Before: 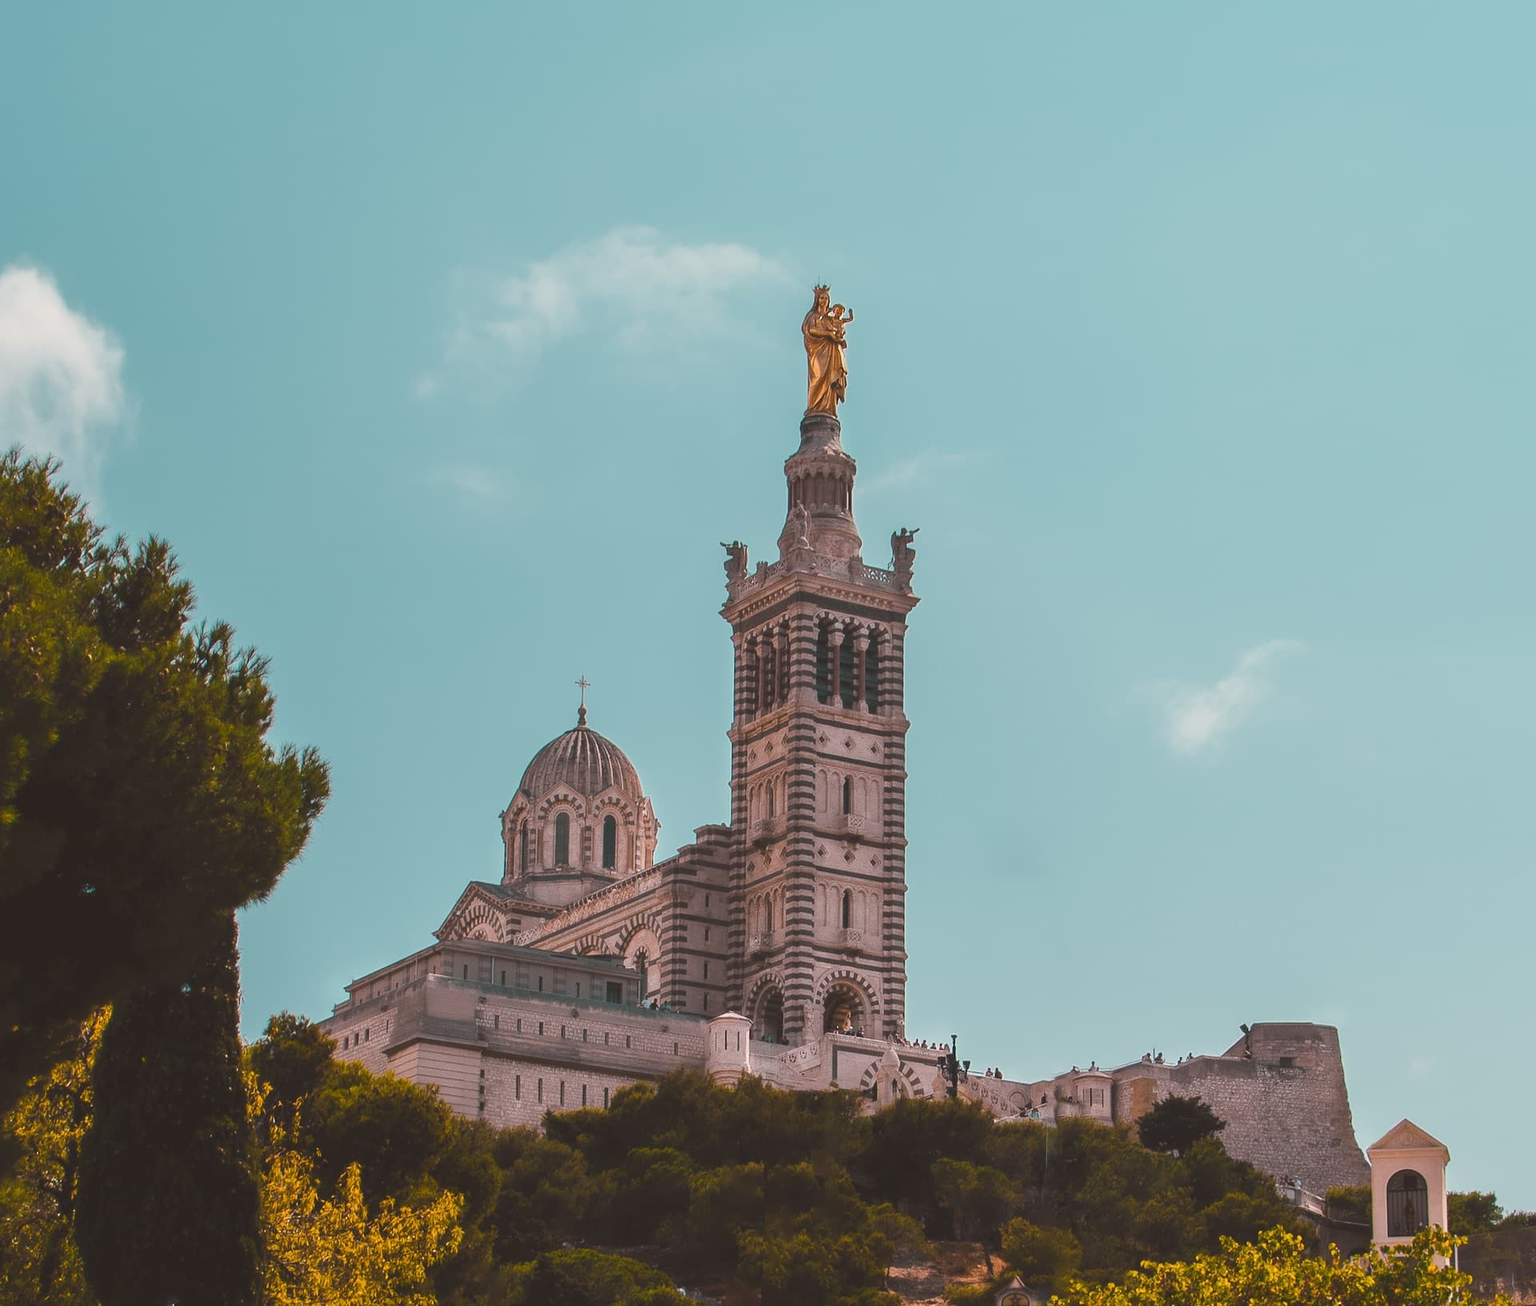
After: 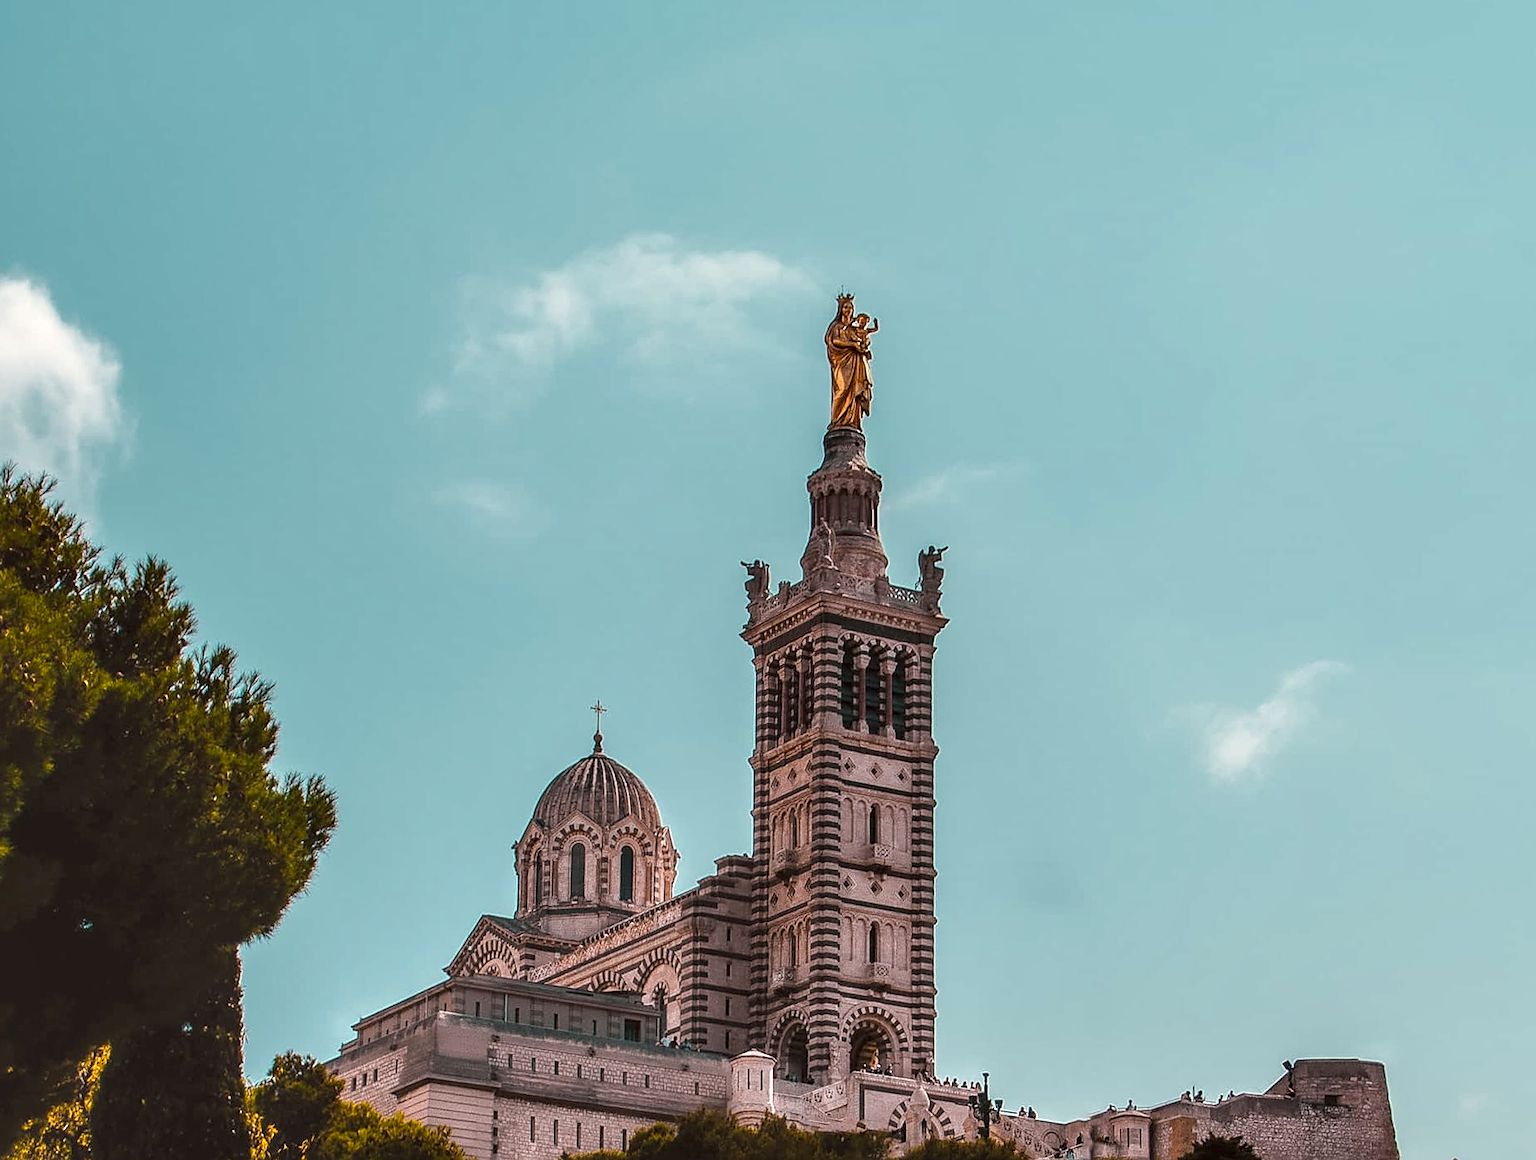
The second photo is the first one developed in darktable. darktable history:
crop and rotate: angle 0.2°, left 0.275%, right 3.127%, bottom 14.18%
color balance: output saturation 110%
local contrast: highlights 60%, shadows 60%, detail 160%
sharpen: amount 0.55
